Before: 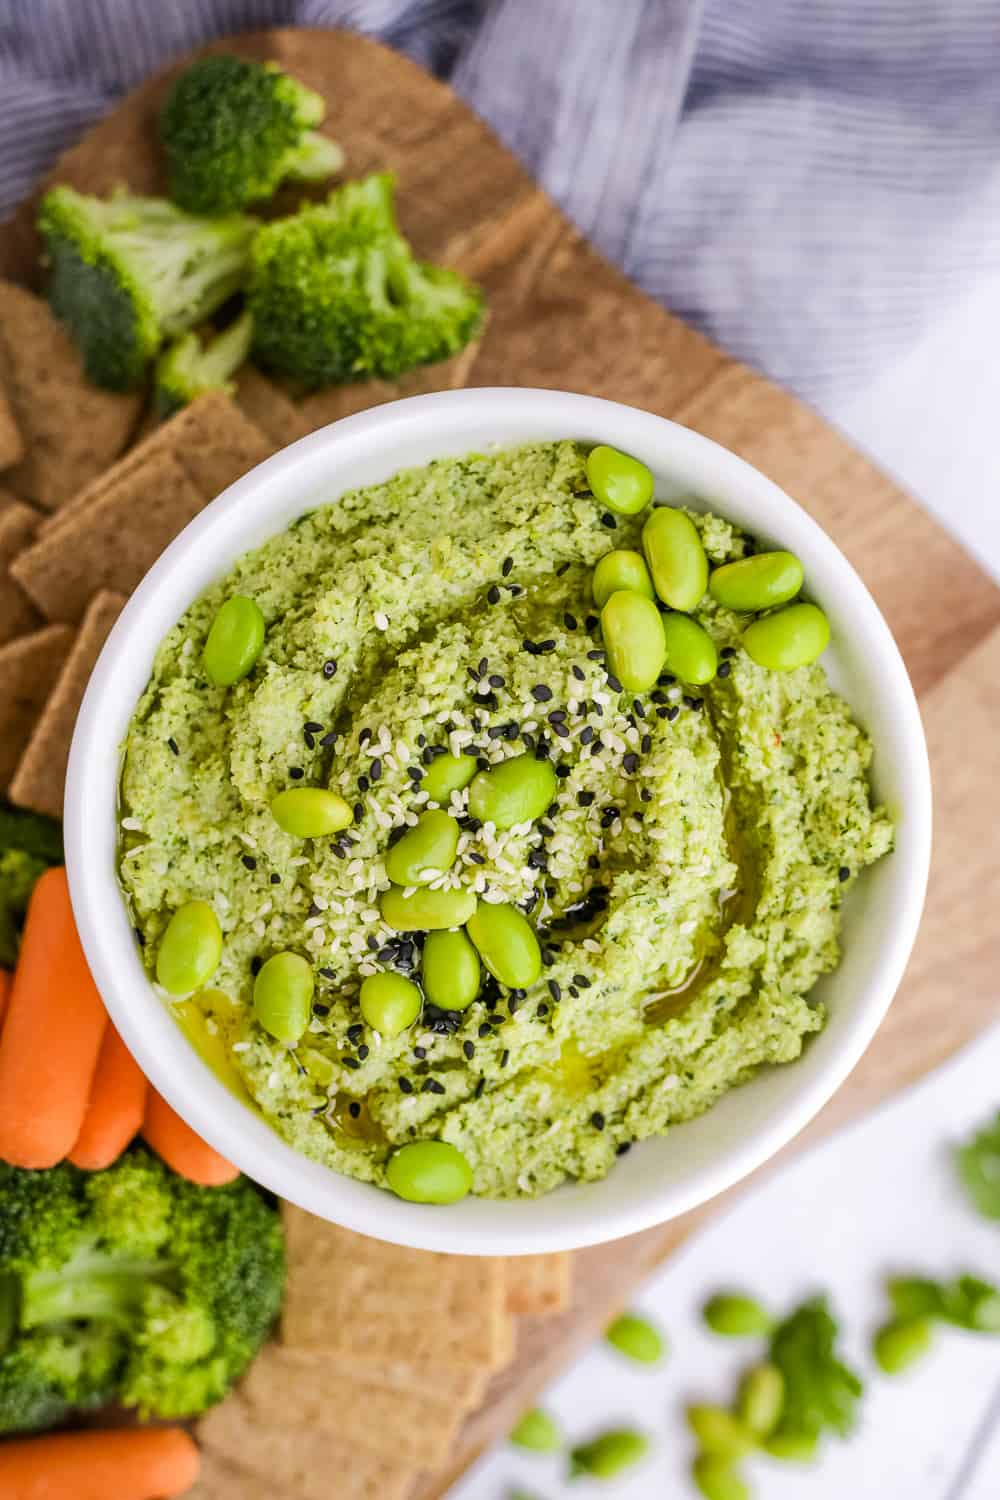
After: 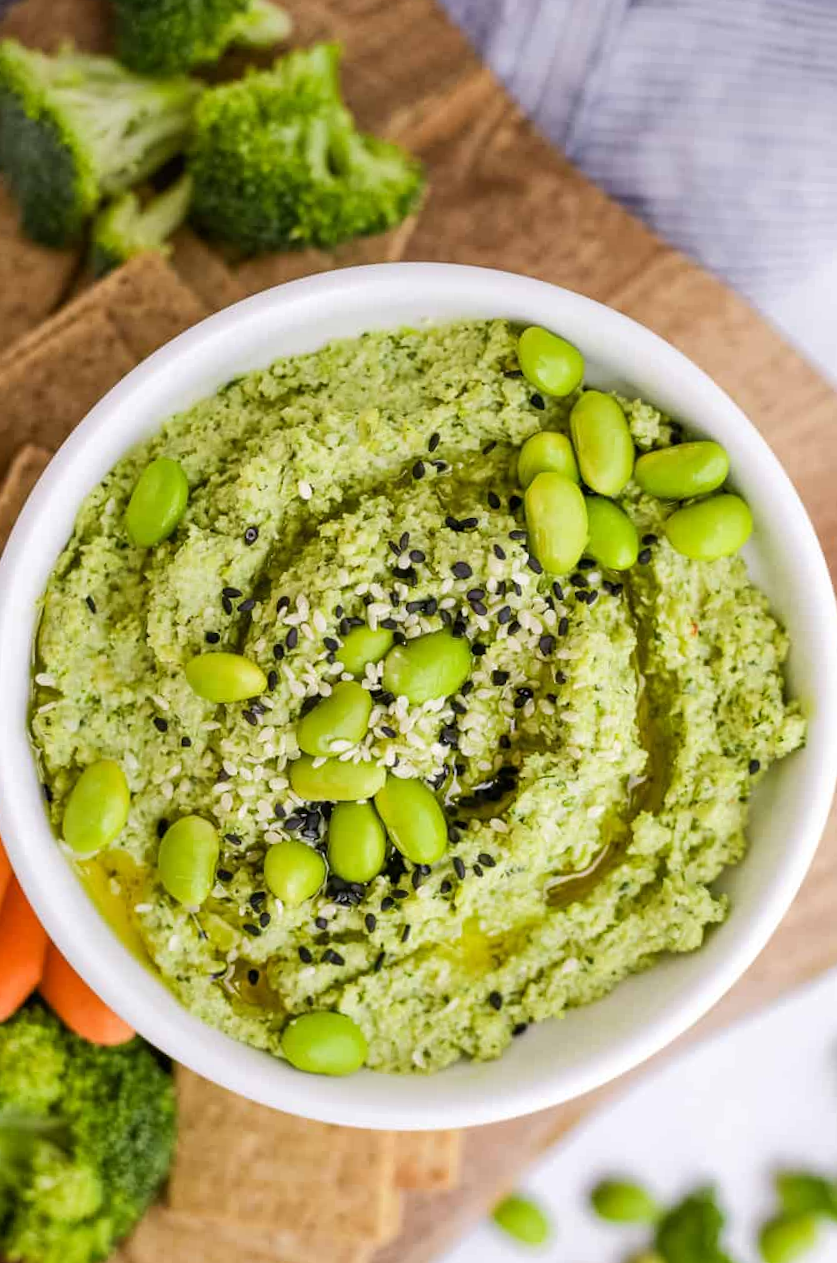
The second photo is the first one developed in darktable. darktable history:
crop and rotate: angle -2.96°, left 5.16%, top 5.182%, right 4.662%, bottom 4.202%
